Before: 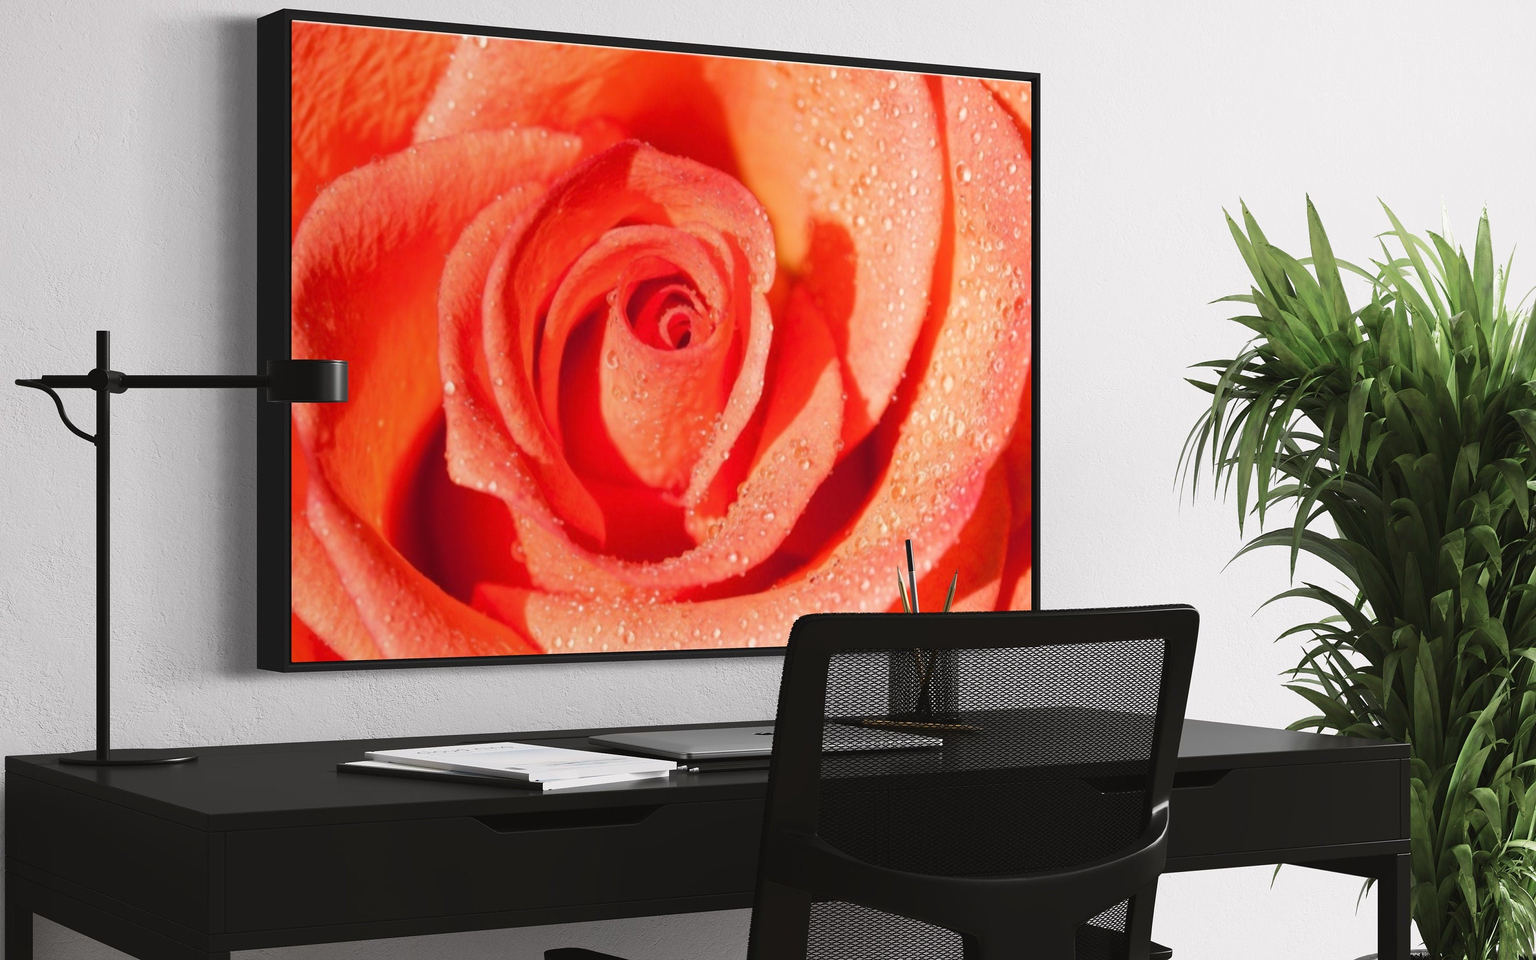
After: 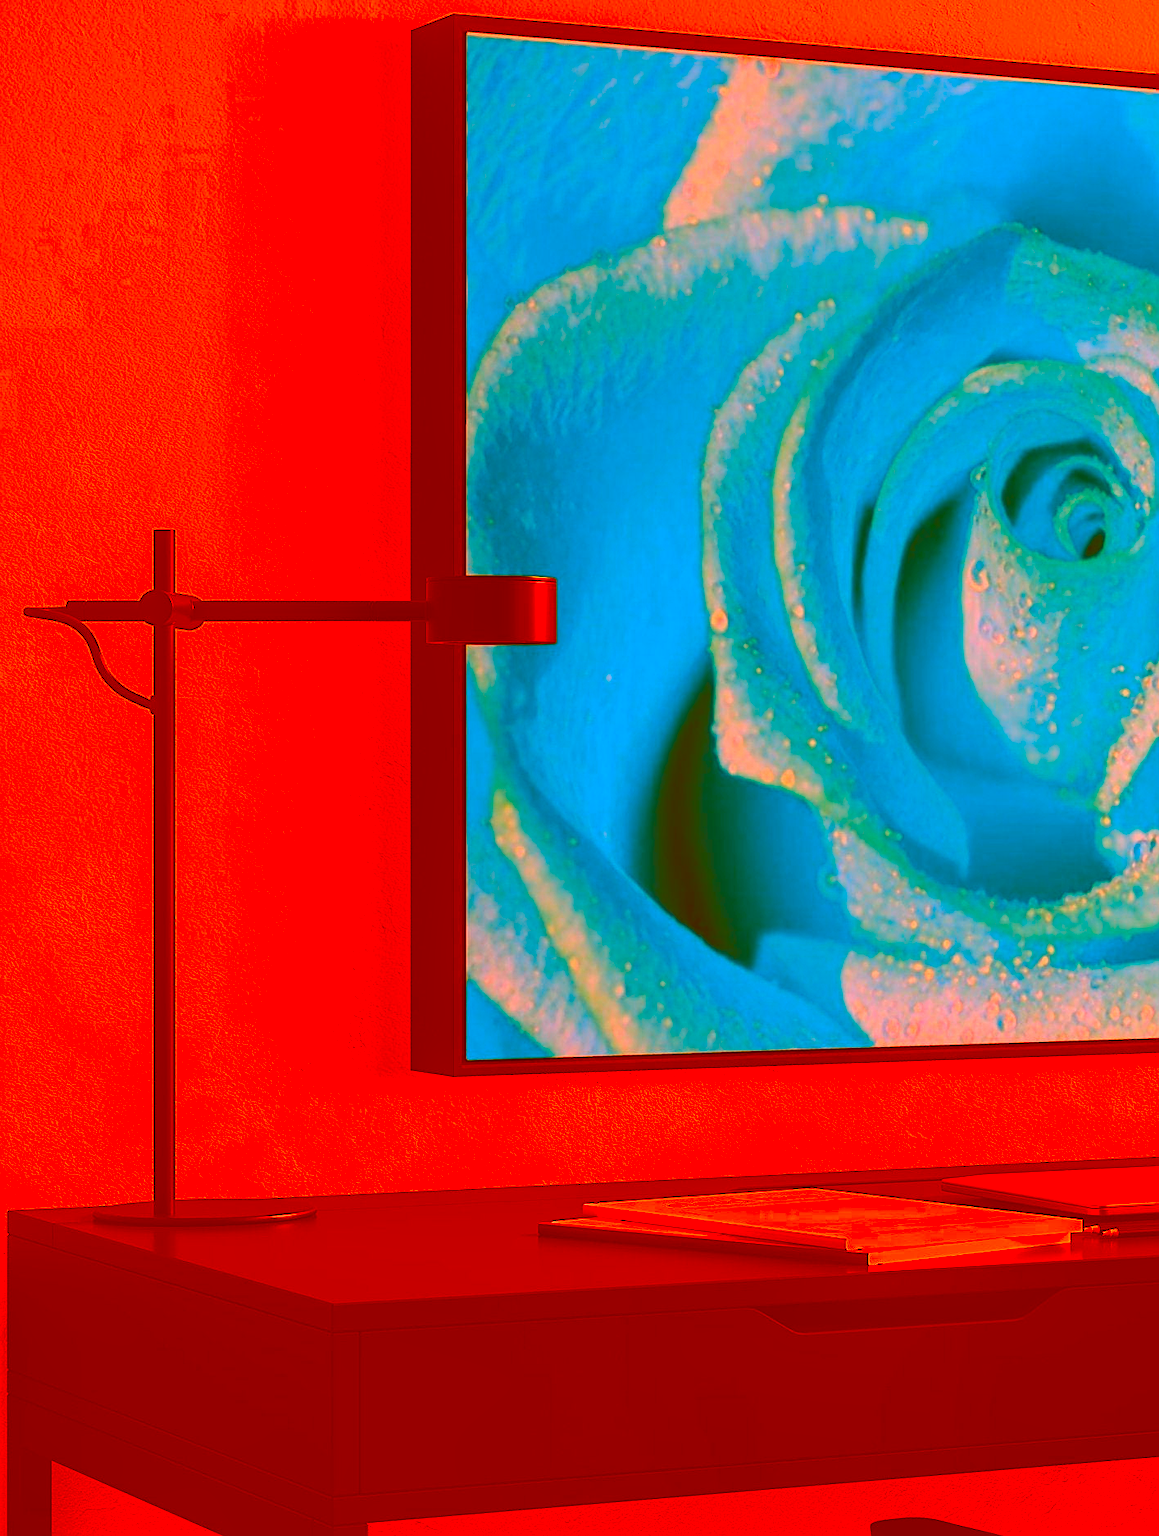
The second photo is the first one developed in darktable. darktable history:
local contrast: on, module defaults
sharpen: on, module defaults
exposure: black level correction -0.004, exposure 0.055 EV, compensate exposure bias true, compensate highlight preservation false
color correction: highlights a* -39.23, highlights b* -39.25, shadows a* -39.58, shadows b* -39.34, saturation -2.95
crop and rotate: left 0.049%, top 0%, right 52.765%
